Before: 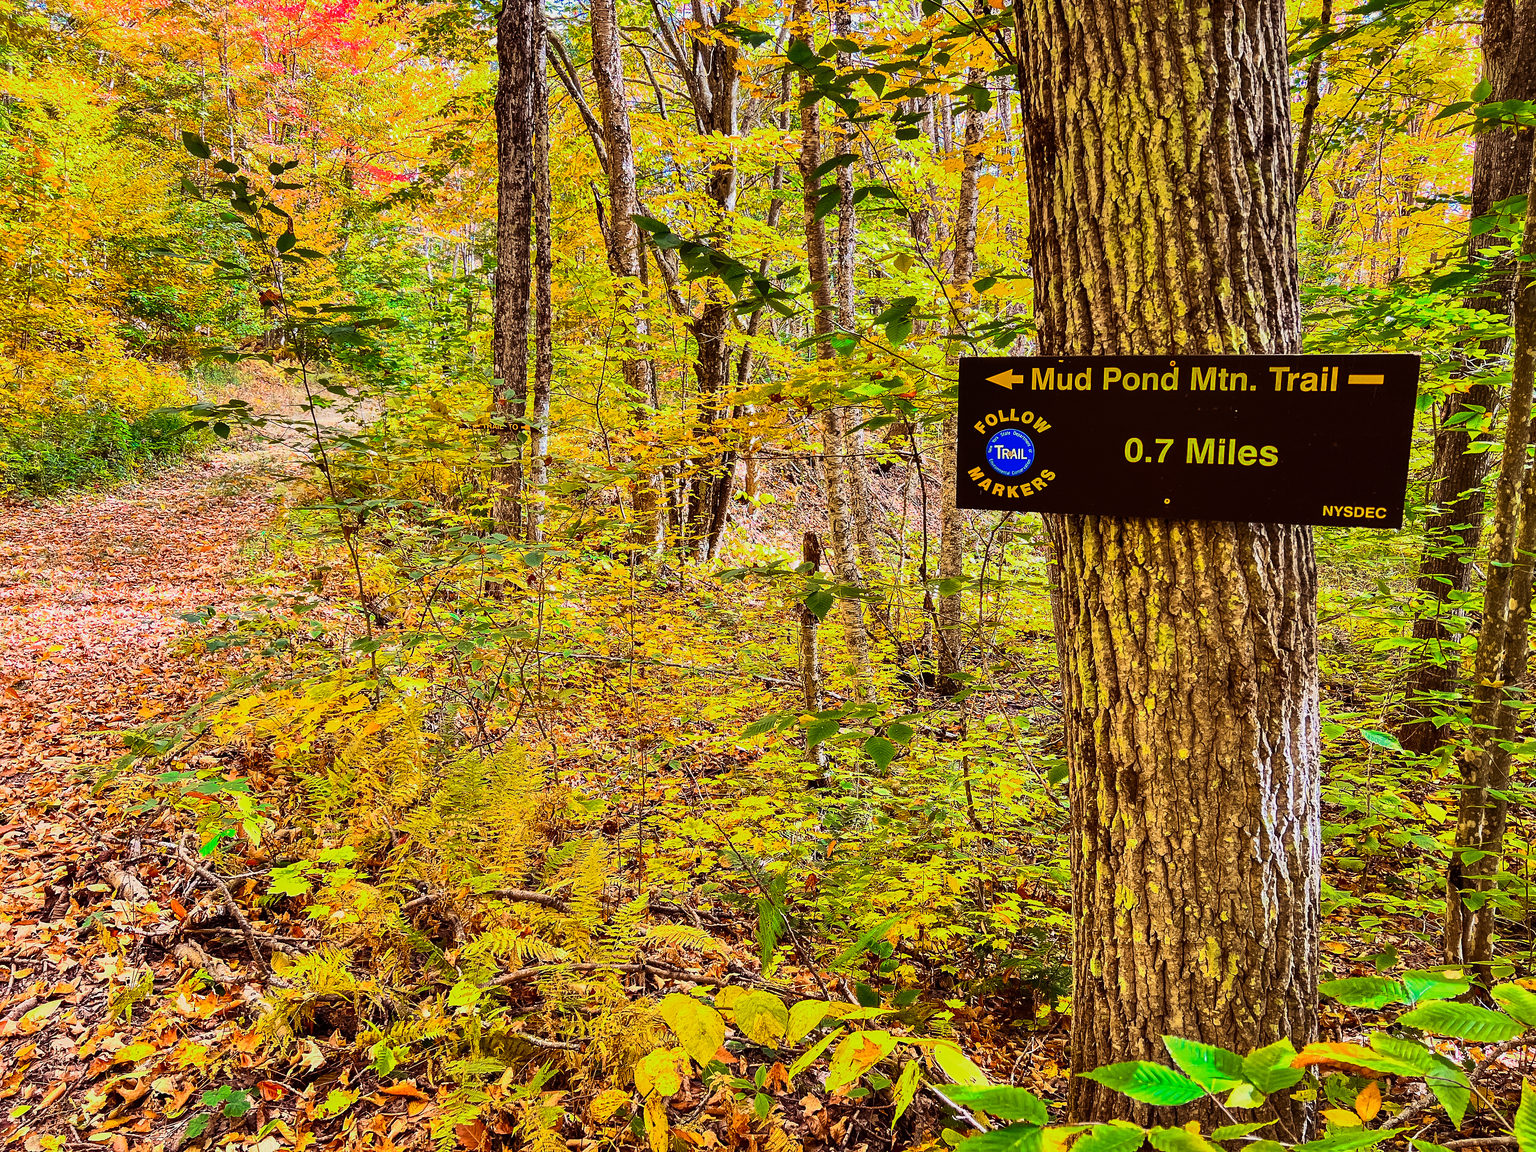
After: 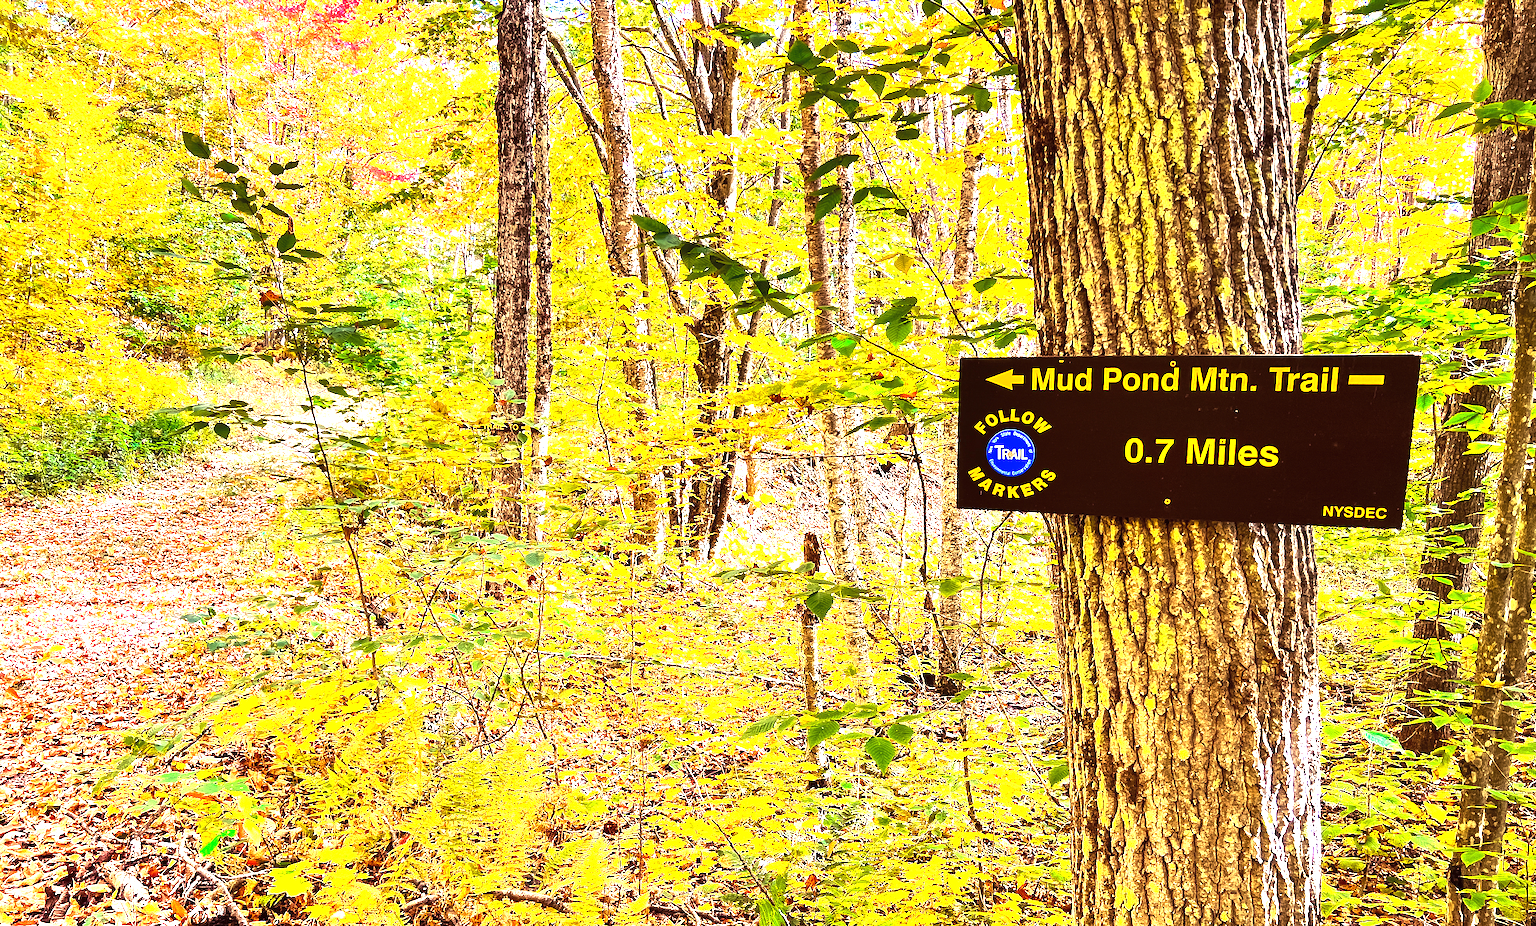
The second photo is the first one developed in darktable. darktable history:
crop: bottom 19.576%
exposure: black level correction 0, exposure 1.377 EV, compensate highlight preservation false
